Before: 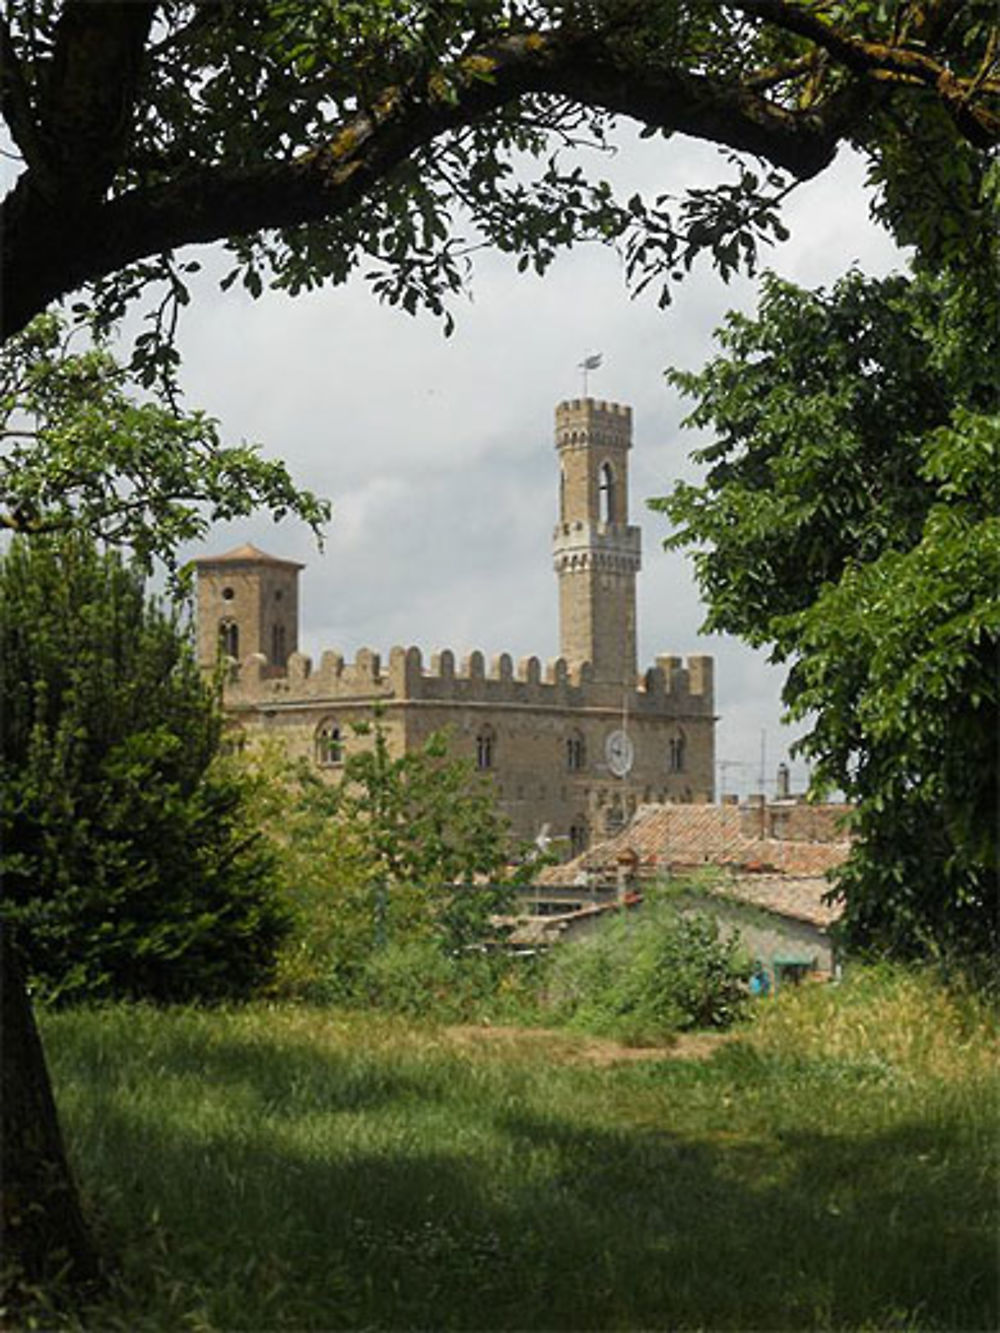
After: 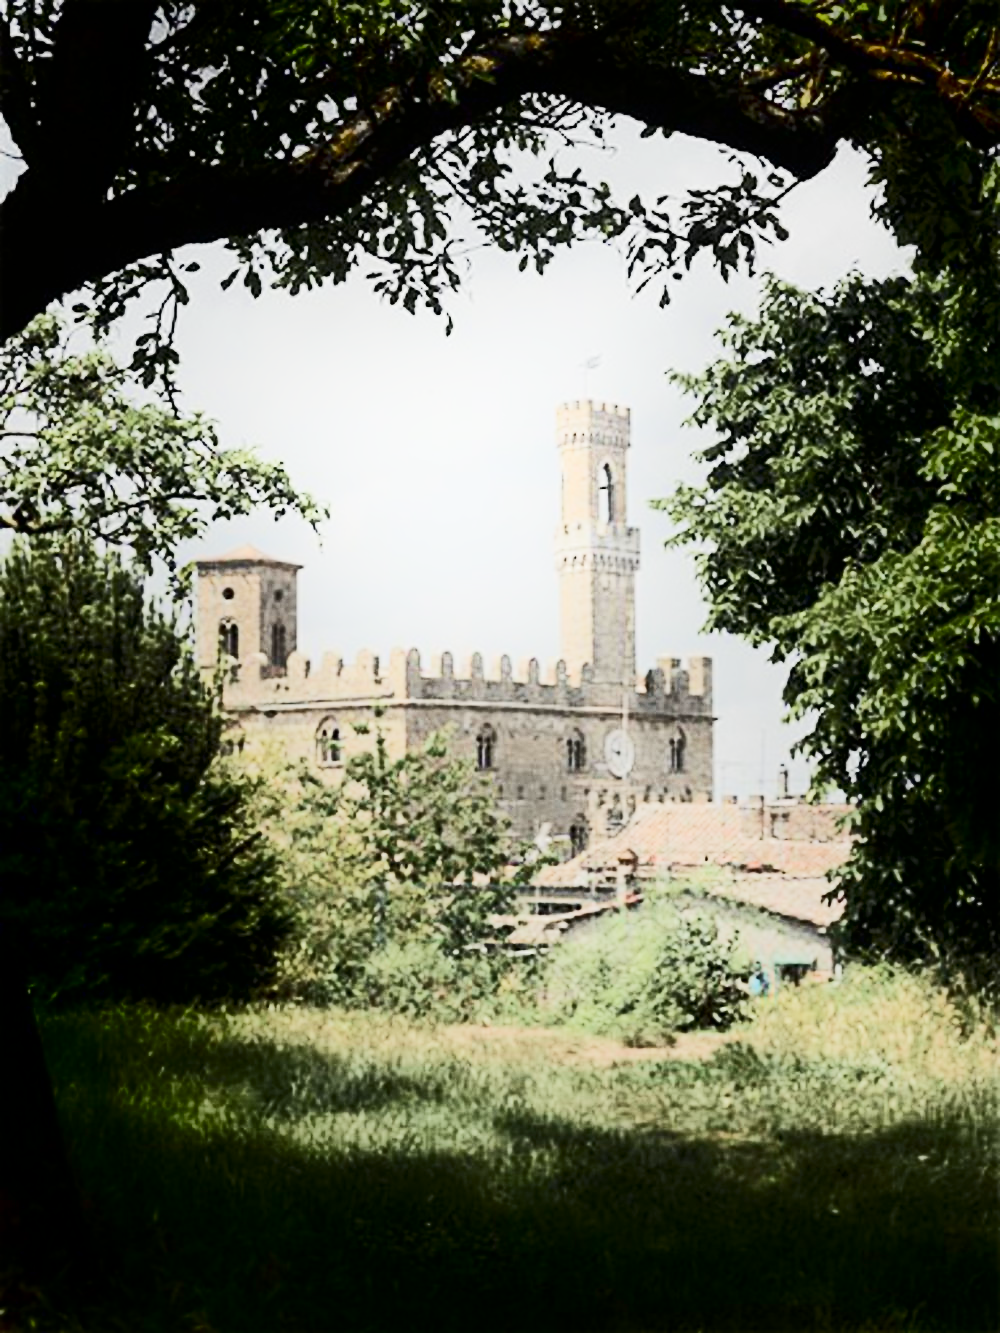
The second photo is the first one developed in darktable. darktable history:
exposure: black level correction 0, exposure 1.099 EV, compensate exposure bias true, compensate highlight preservation false
filmic rgb: black relative exposure -16 EV, white relative exposure 6.93 EV, hardness 4.7, preserve chrominance max RGB
contrast brightness saturation: contrast 0.097, saturation -0.354
tone curve: curves: ch0 [(0, 0) (0.003, 0.002) (0.011, 0.004) (0.025, 0.005) (0.044, 0.009) (0.069, 0.013) (0.1, 0.017) (0.136, 0.036) (0.177, 0.066) (0.224, 0.102) (0.277, 0.143) (0.335, 0.197) (0.399, 0.268) (0.468, 0.389) (0.543, 0.549) (0.623, 0.714) (0.709, 0.801) (0.801, 0.854) (0.898, 0.9) (1, 1)], color space Lab, independent channels, preserve colors none
shadows and highlights: shadows -89.43, highlights 88.15, soften with gaussian
